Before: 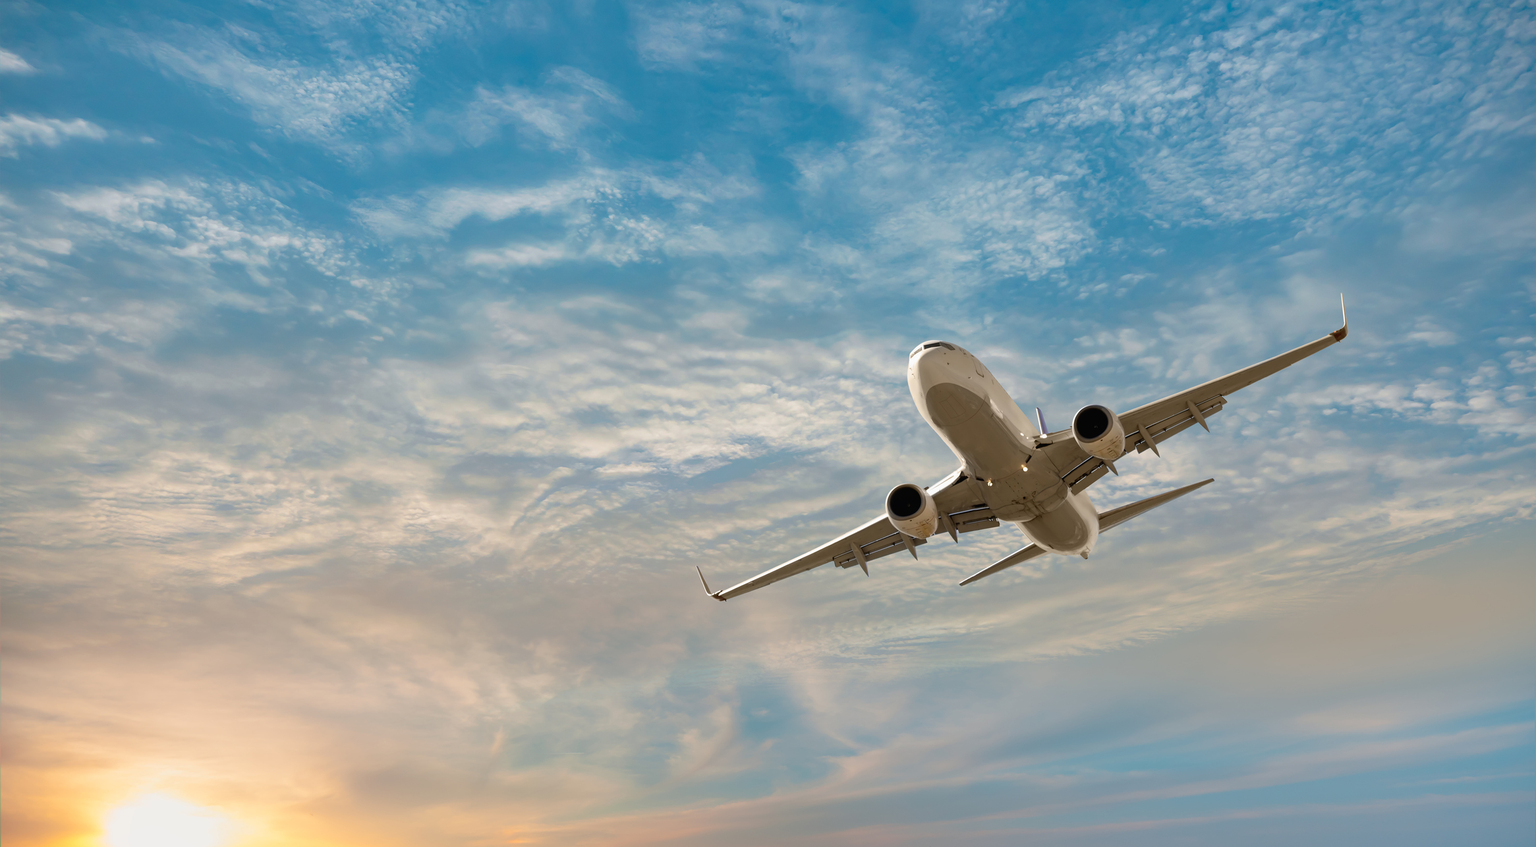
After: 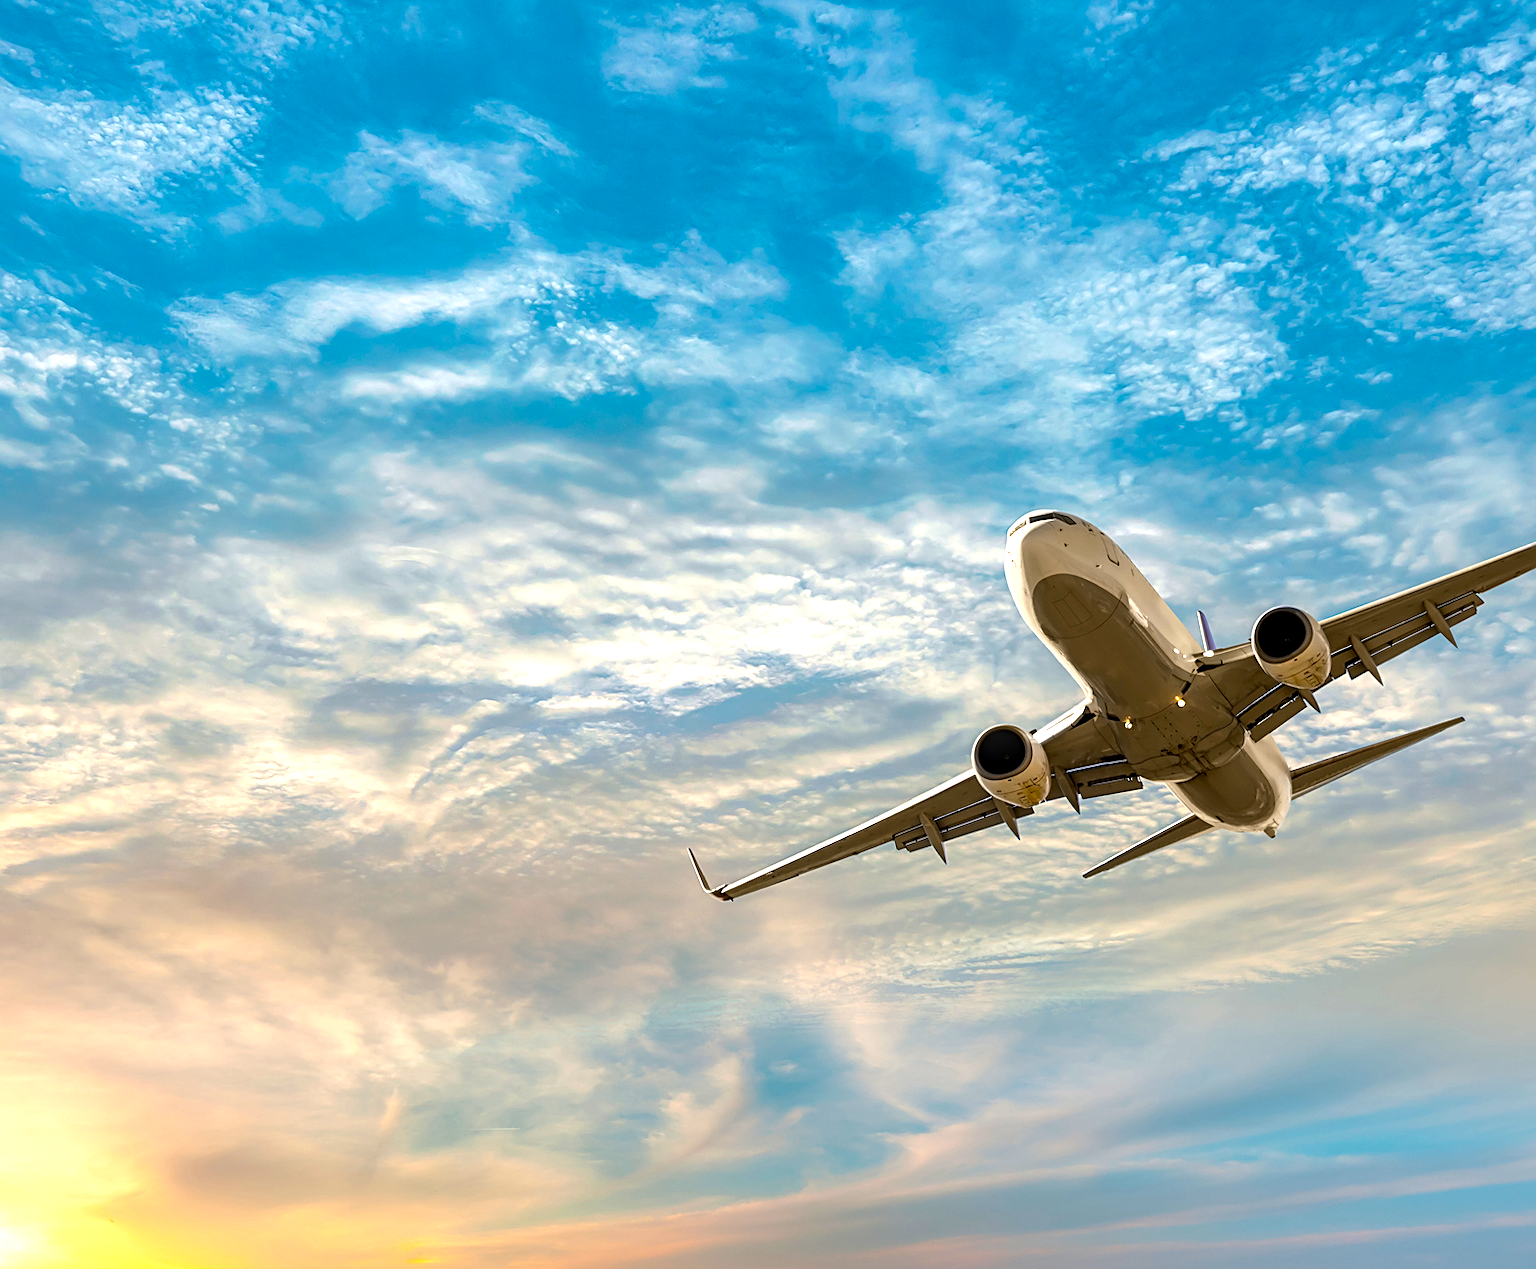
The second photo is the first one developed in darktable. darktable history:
crop and rotate: left 15.446%, right 17.836%
tone equalizer: -8 EV -0.75 EV, -7 EV -0.7 EV, -6 EV -0.6 EV, -5 EV -0.4 EV, -3 EV 0.4 EV, -2 EV 0.6 EV, -1 EV 0.7 EV, +0 EV 0.75 EV, edges refinement/feathering 500, mask exposure compensation -1.57 EV, preserve details no
local contrast: highlights 40%, shadows 60%, detail 136%, midtone range 0.514
shadows and highlights: shadows 25, highlights -25
sharpen: on, module defaults
color balance rgb: linear chroma grading › global chroma 15%, perceptual saturation grading › global saturation 30%
